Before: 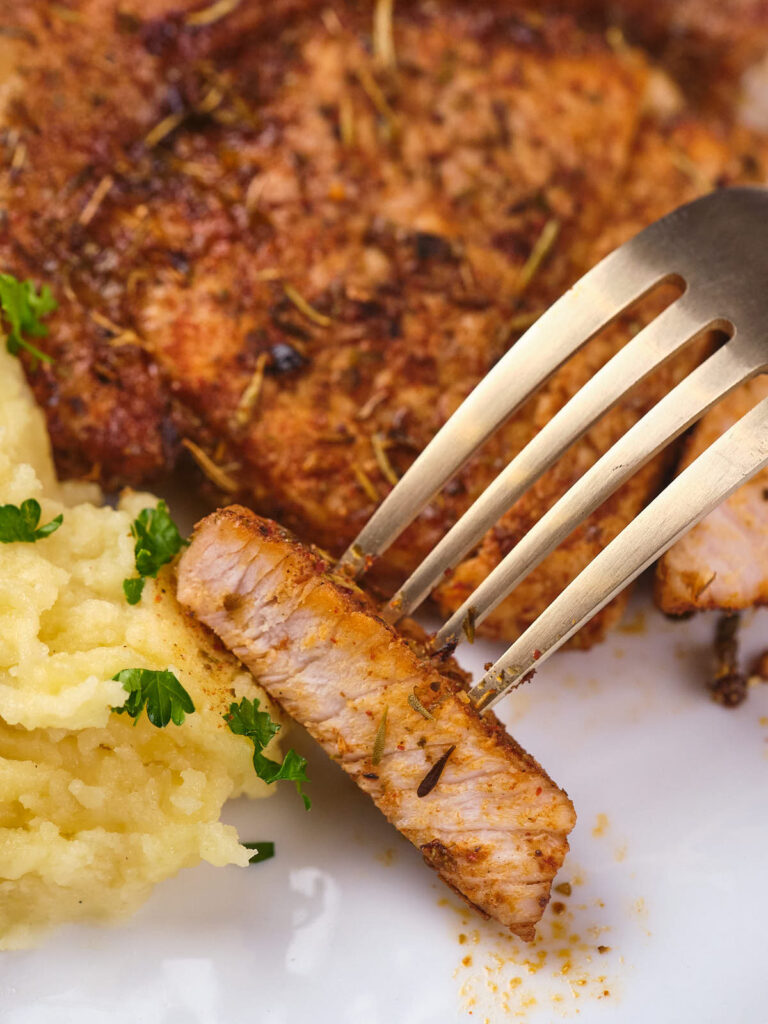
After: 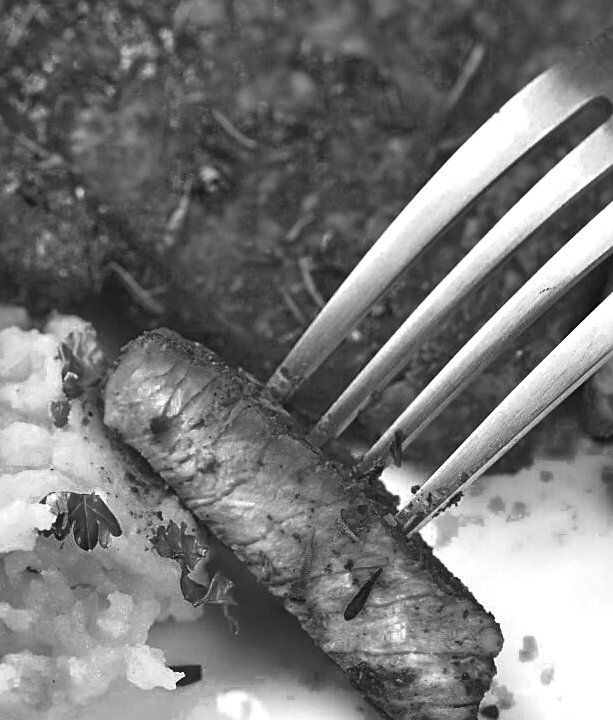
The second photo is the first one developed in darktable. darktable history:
crop: left 9.524%, top 17.299%, right 10.609%, bottom 12.354%
exposure: exposure 0.771 EV, compensate highlight preservation false
color zones: curves: ch0 [(0.002, 0.589) (0.107, 0.484) (0.146, 0.249) (0.217, 0.352) (0.309, 0.525) (0.39, 0.404) (0.455, 0.169) (0.597, 0.055) (0.724, 0.212) (0.775, 0.691) (0.869, 0.571) (1, 0.587)]; ch1 [(0, 0) (0.143, 0) (0.286, 0) (0.429, 0) (0.571, 0) (0.714, 0) (0.857, 0)]
sharpen: on, module defaults
shadows and highlights: shadows 60.98, soften with gaussian
